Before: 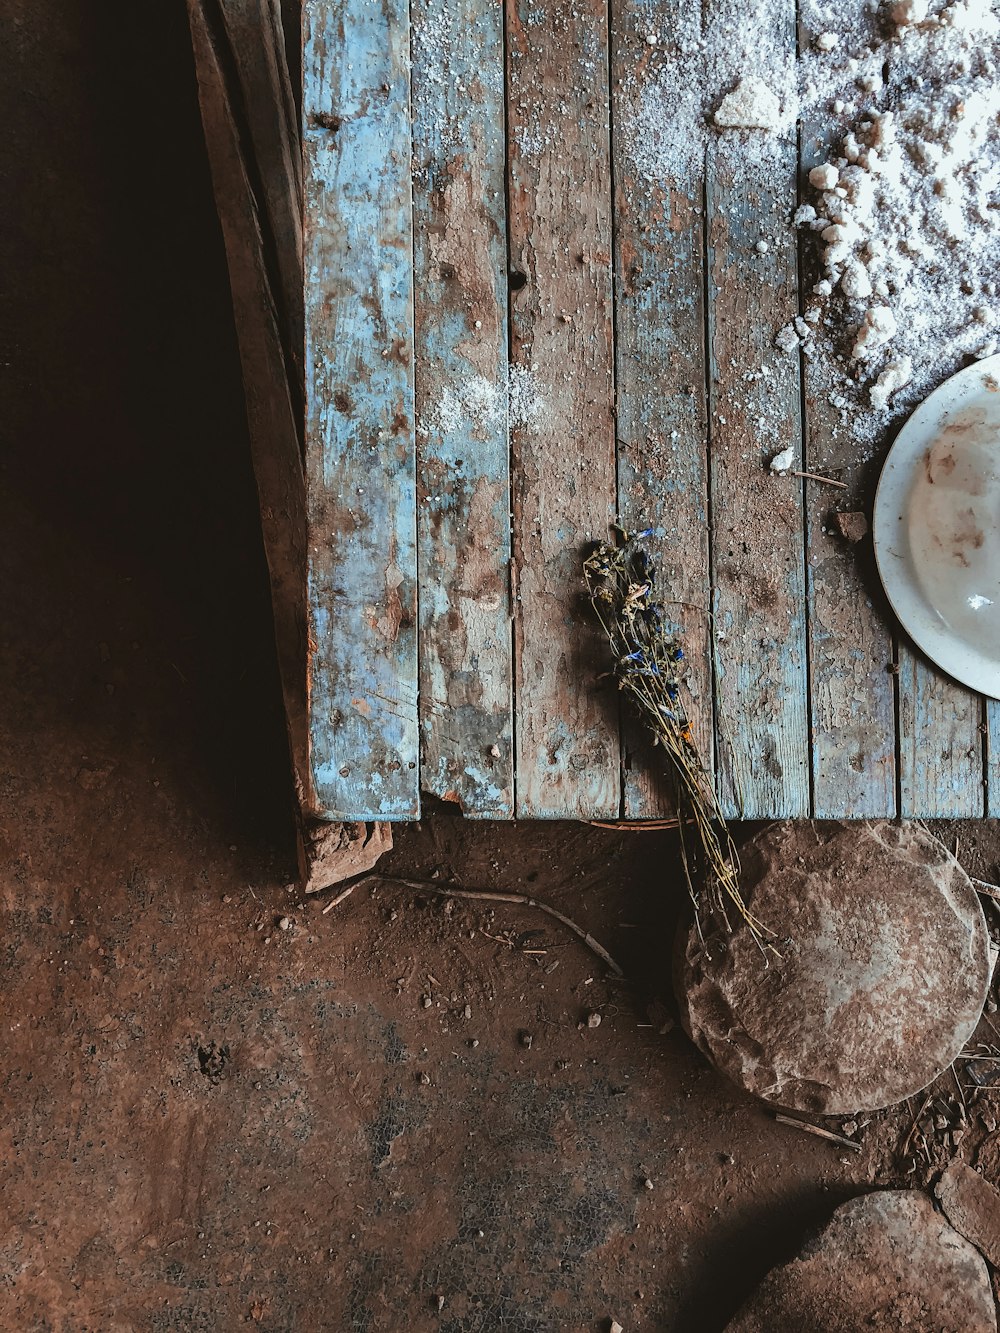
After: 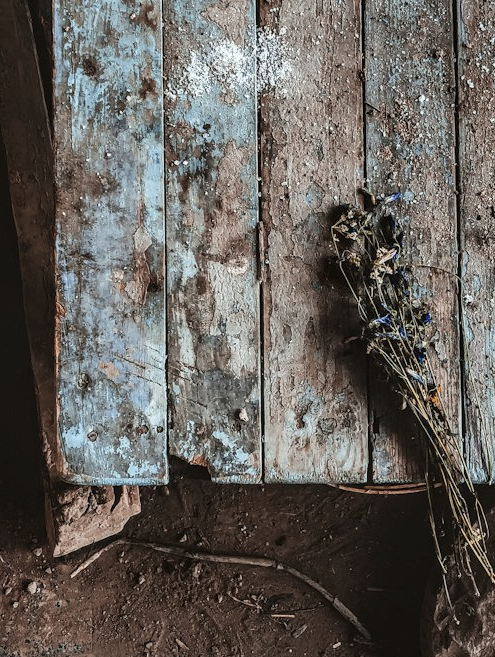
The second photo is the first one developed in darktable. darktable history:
crop: left 25.286%, top 25.263%, right 25.175%, bottom 25.426%
contrast brightness saturation: contrast 0.105, saturation -0.29
local contrast: on, module defaults
